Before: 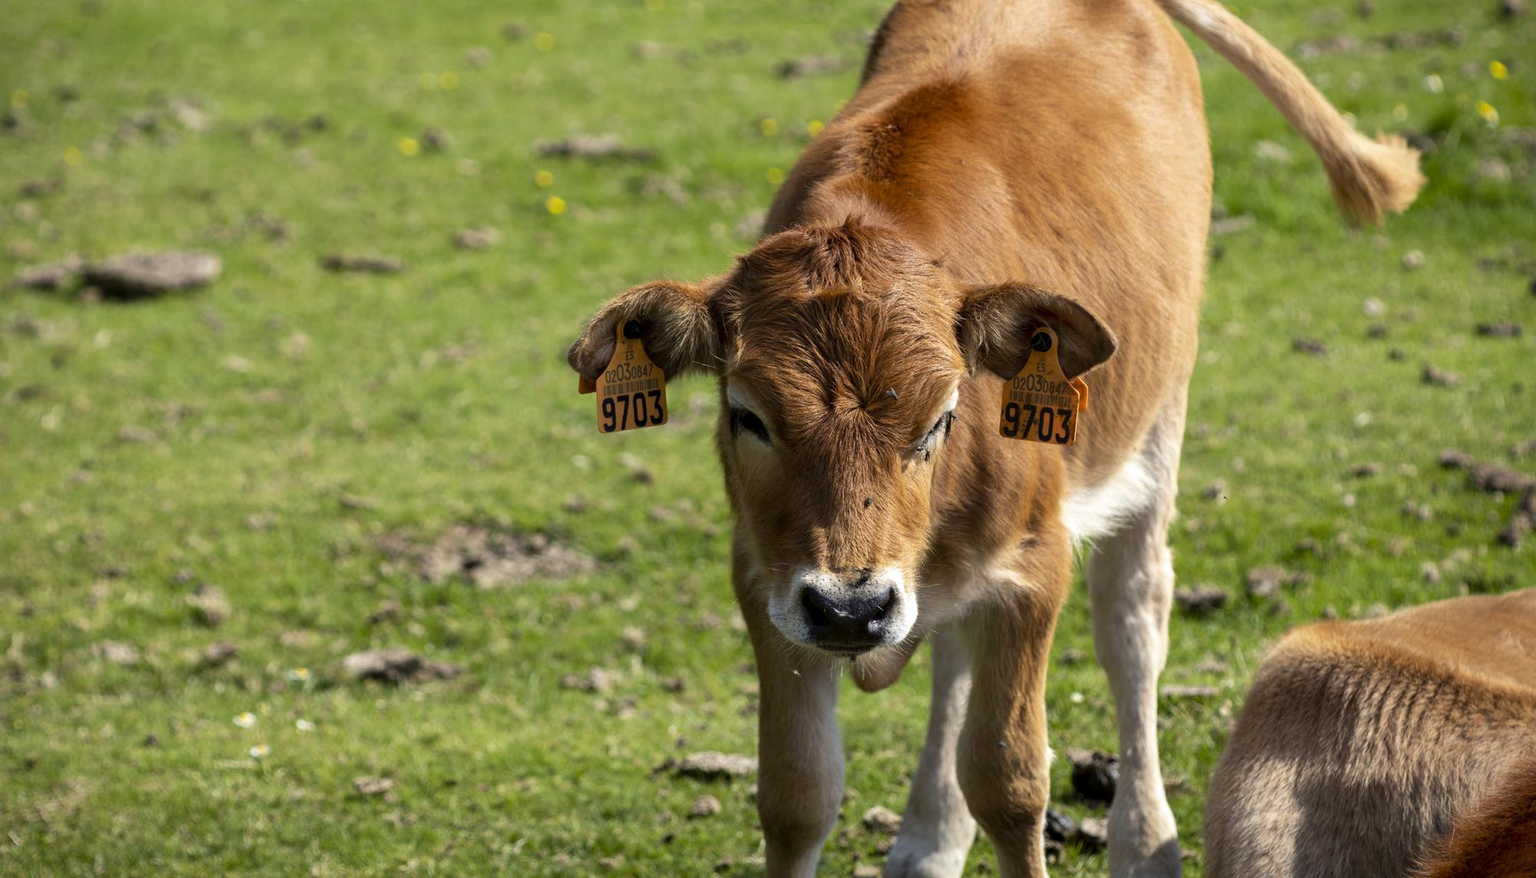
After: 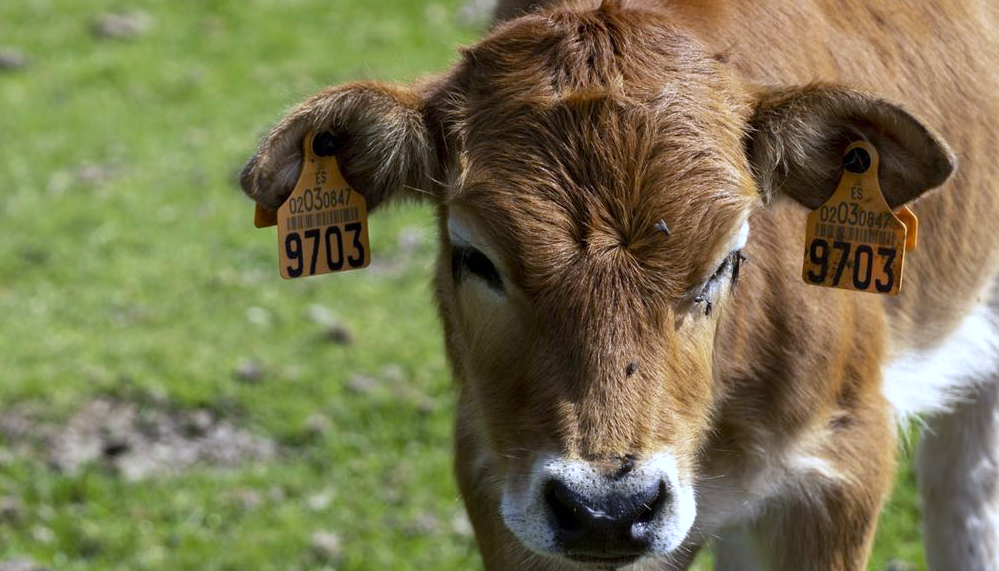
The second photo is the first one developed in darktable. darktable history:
crop: left 25%, top 25%, right 25%, bottom 25%
white balance: red 0.948, green 1.02, blue 1.176
